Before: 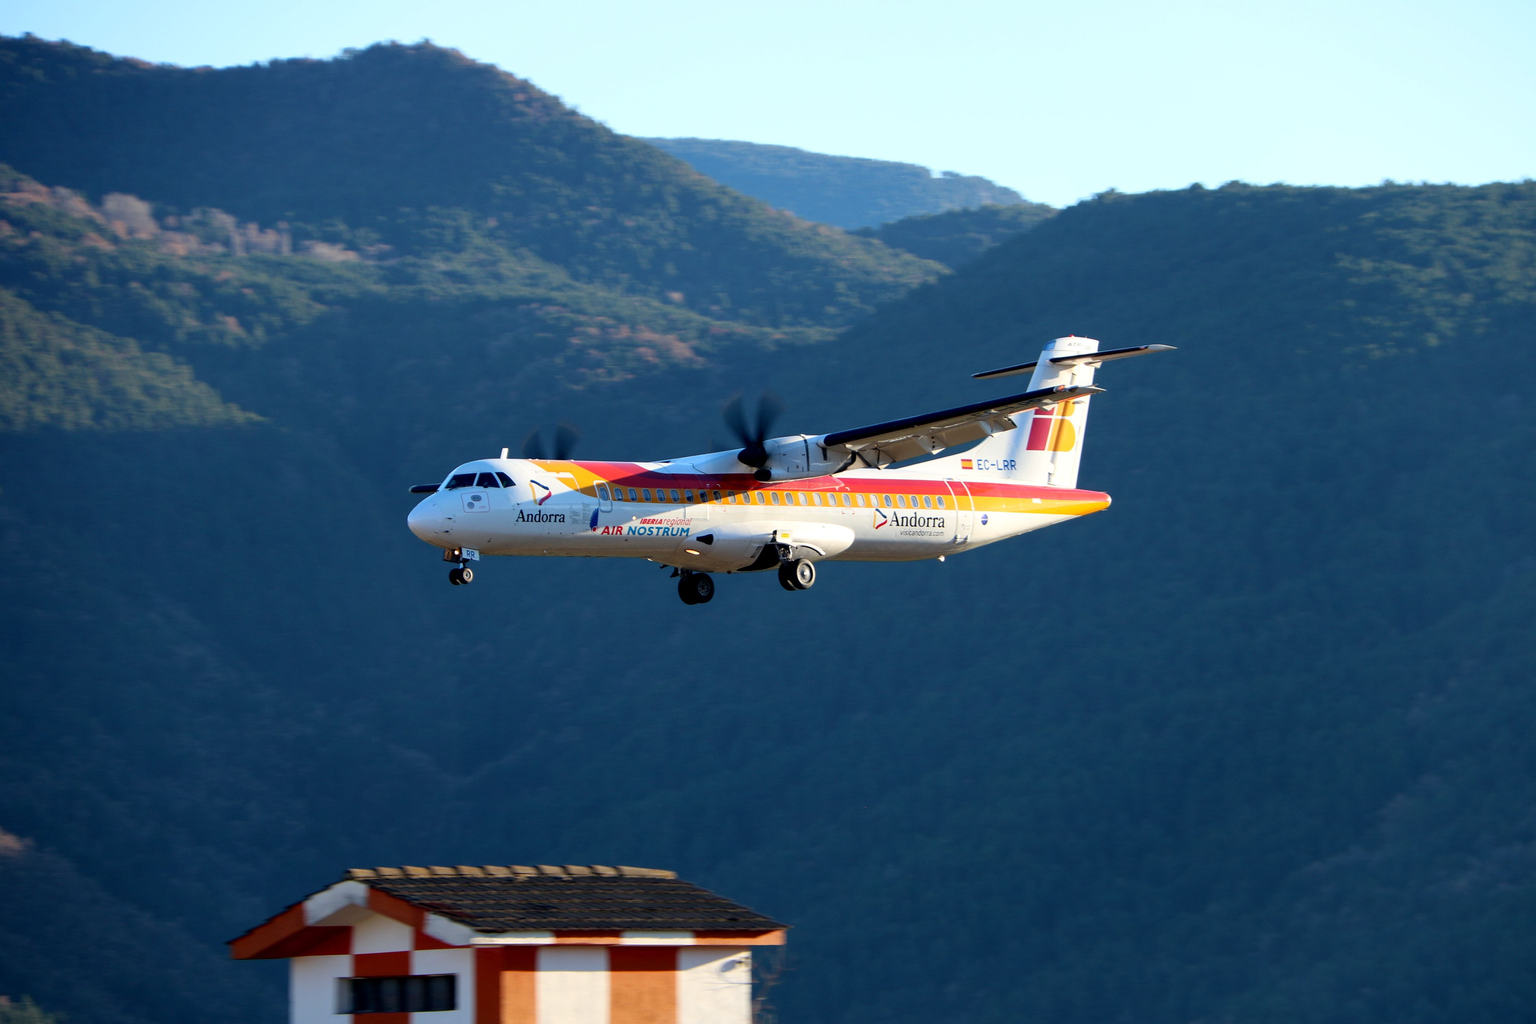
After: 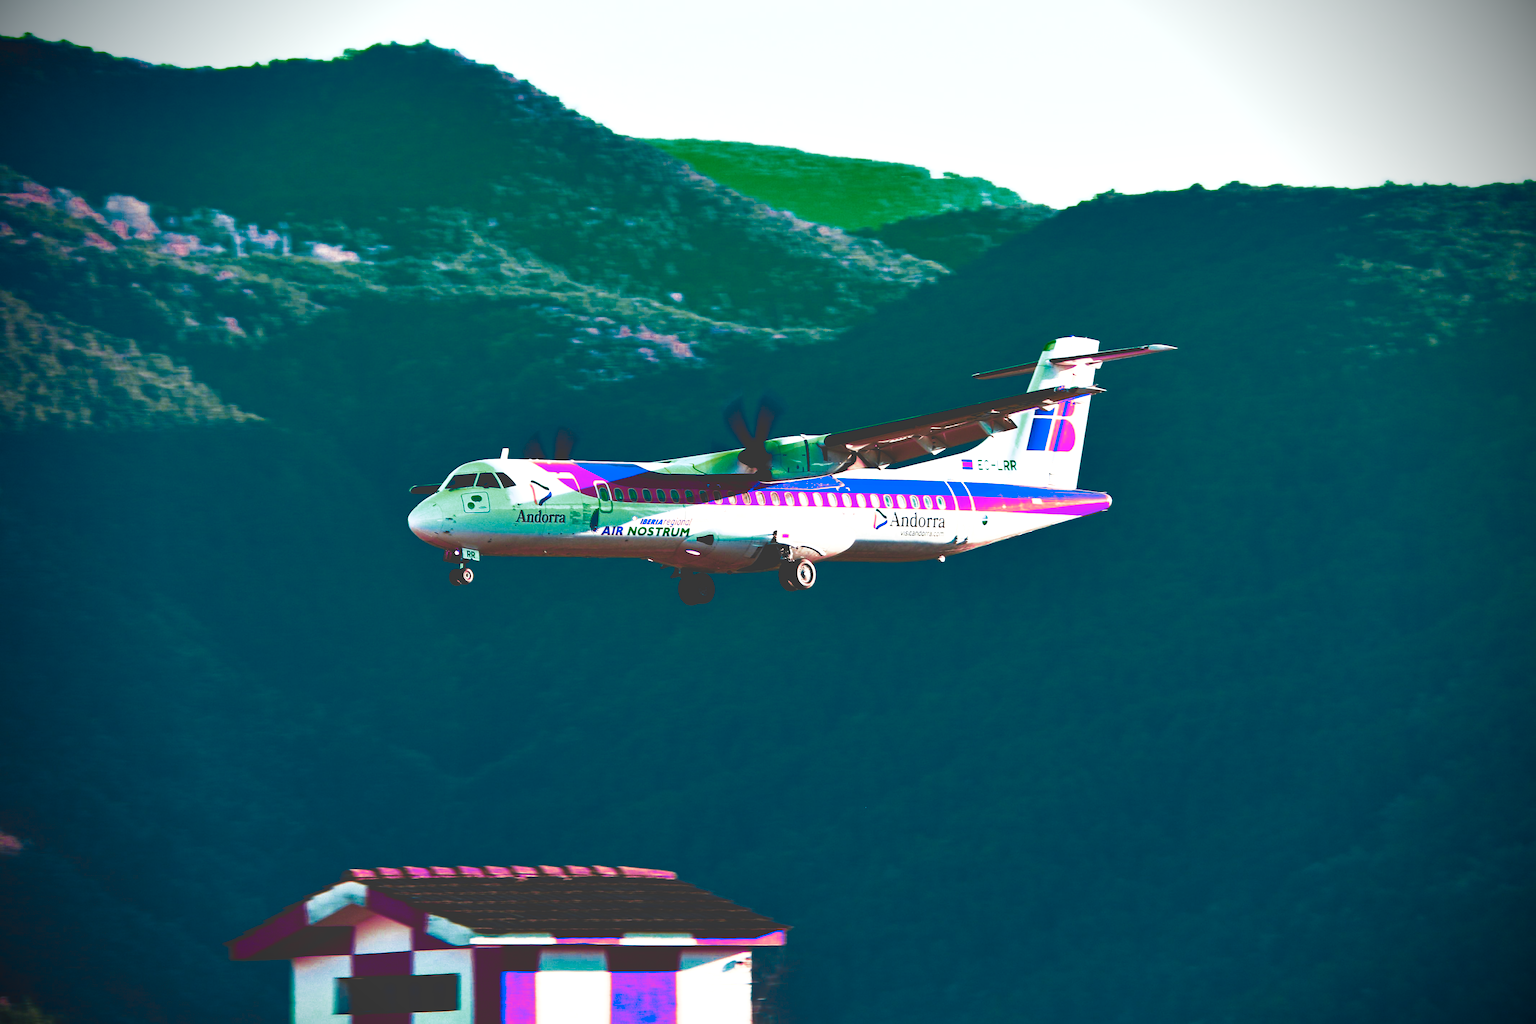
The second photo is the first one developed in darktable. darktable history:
vignetting: brightness -0.999, saturation 0.492
contrast equalizer: octaves 7, y [[0.6 ×6], [0.55 ×6], [0 ×6], [0 ×6], [0 ×6]]
exposure: black level correction 0.001, exposure 0.499 EV, compensate exposure bias true, compensate highlight preservation false
color zones: curves: ch0 [(0.826, 0.353)]; ch1 [(0.242, 0.647) (0.889, 0.342)]; ch2 [(0.246, 0.089) (0.969, 0.068)]
haze removal: adaptive false
base curve: curves: ch0 [(0, 0.036) (0.007, 0.037) (0.604, 0.887) (1, 1)], preserve colors none
